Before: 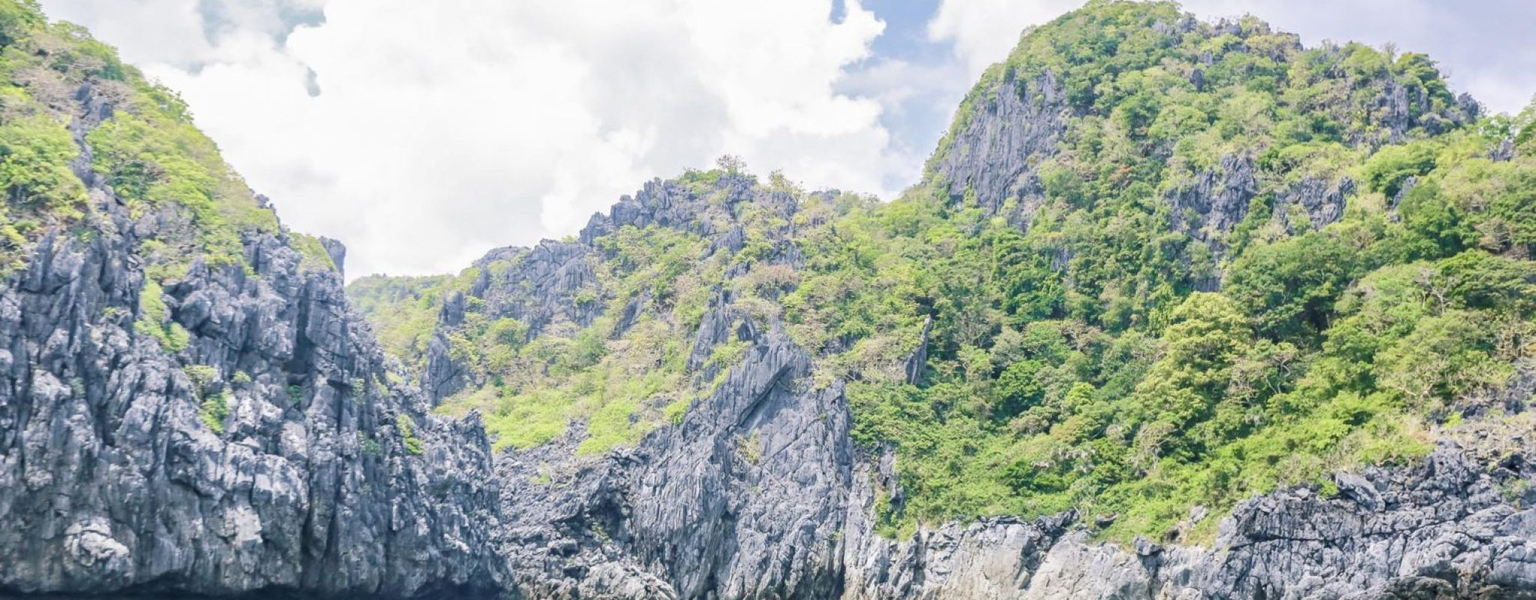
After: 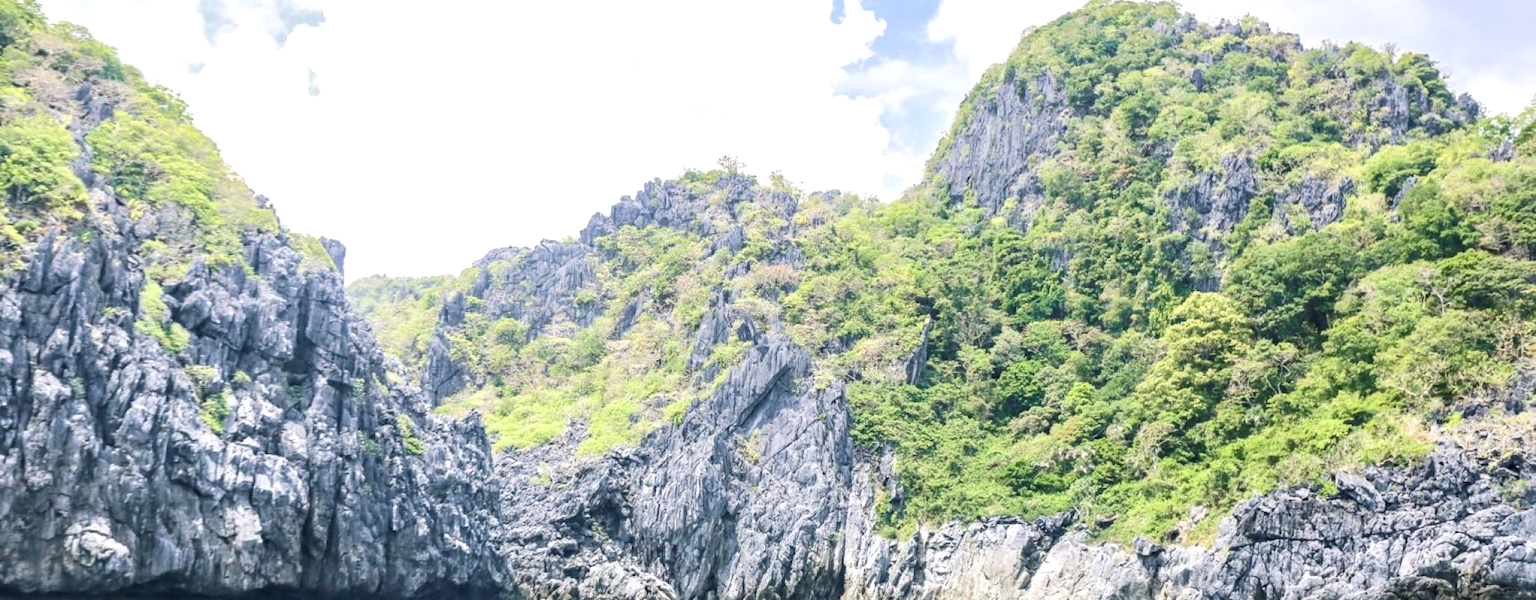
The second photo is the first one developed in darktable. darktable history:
tone equalizer: -8 EV -0.435 EV, -7 EV -0.399 EV, -6 EV -0.311 EV, -5 EV -0.203 EV, -3 EV 0.227 EV, -2 EV 0.36 EV, -1 EV 0.405 EV, +0 EV 0.429 EV, edges refinement/feathering 500, mask exposure compensation -1.57 EV, preserve details no
